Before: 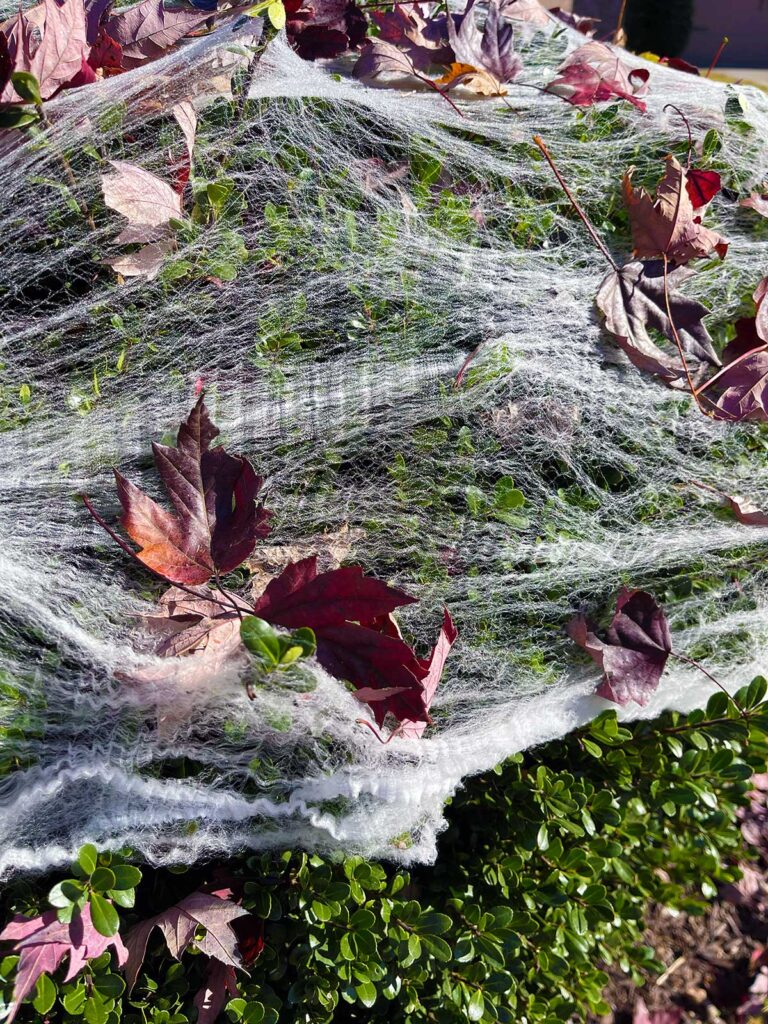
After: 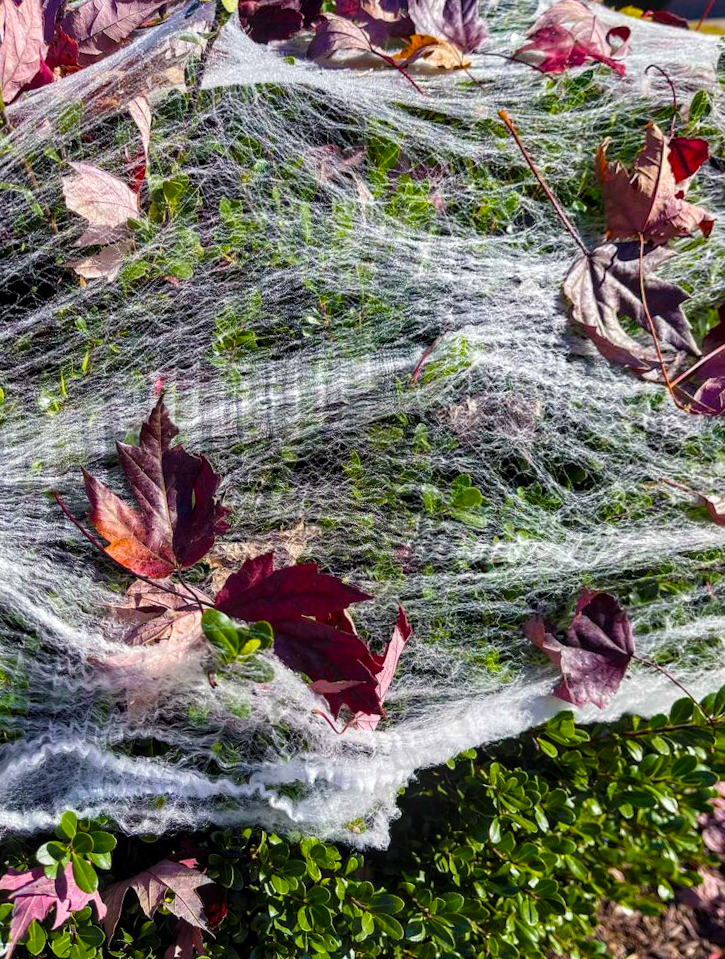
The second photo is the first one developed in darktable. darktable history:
color balance rgb: perceptual saturation grading › global saturation 20%, global vibrance 20%
local contrast: on, module defaults
rotate and perspective: rotation 0.062°, lens shift (vertical) 0.115, lens shift (horizontal) -0.133, crop left 0.047, crop right 0.94, crop top 0.061, crop bottom 0.94
